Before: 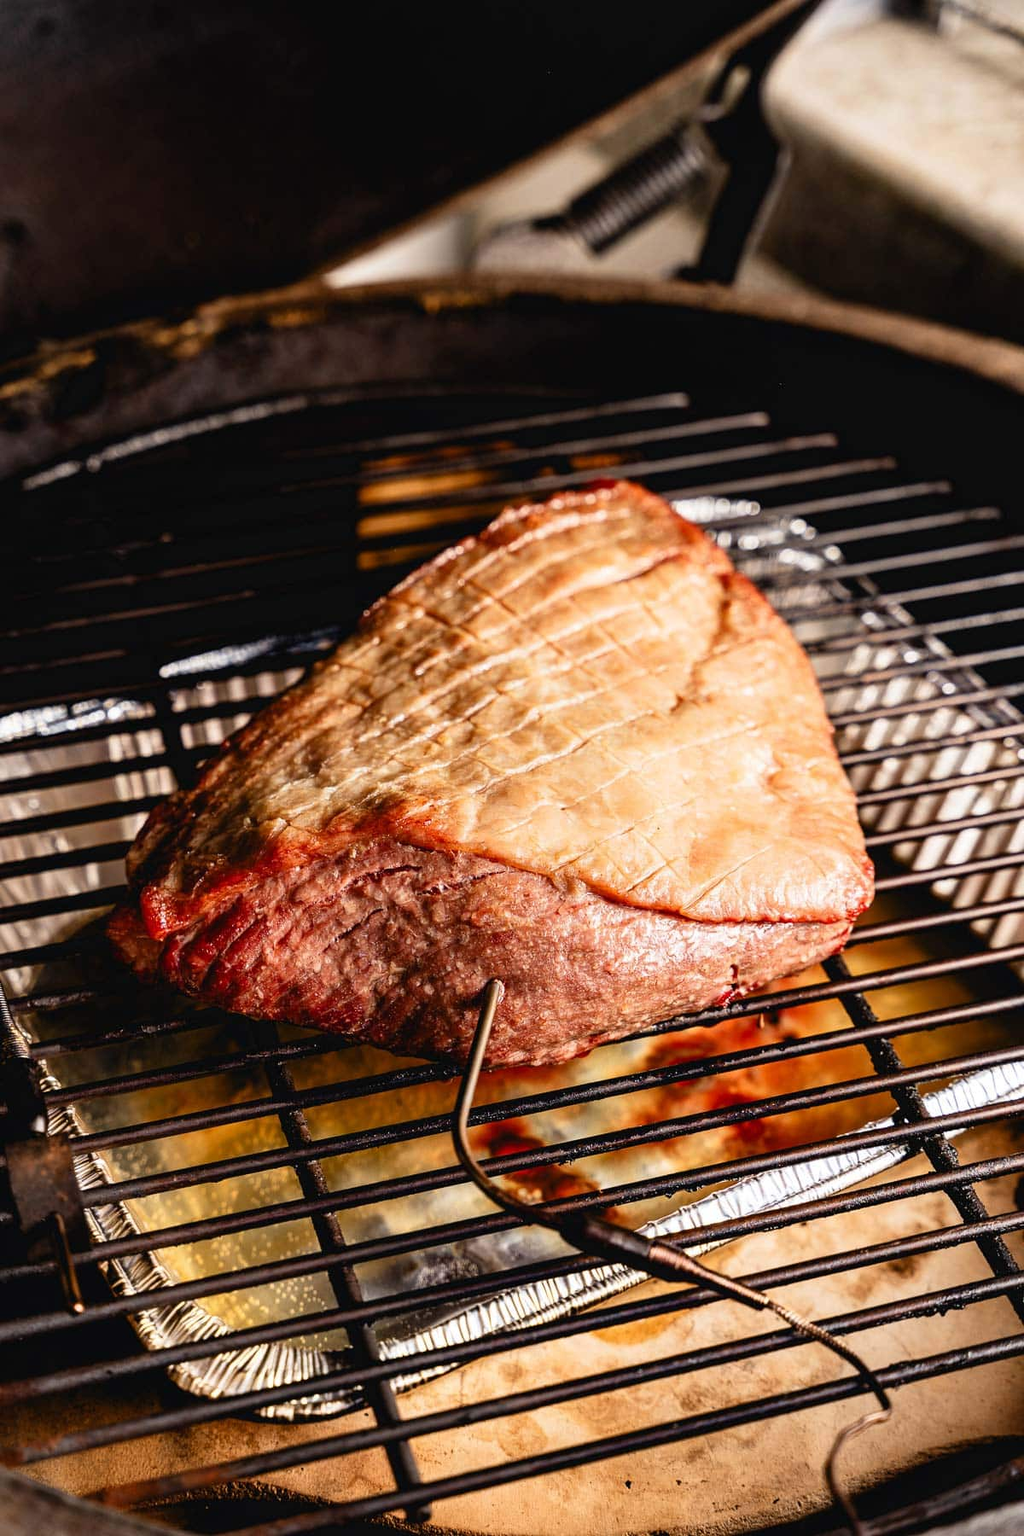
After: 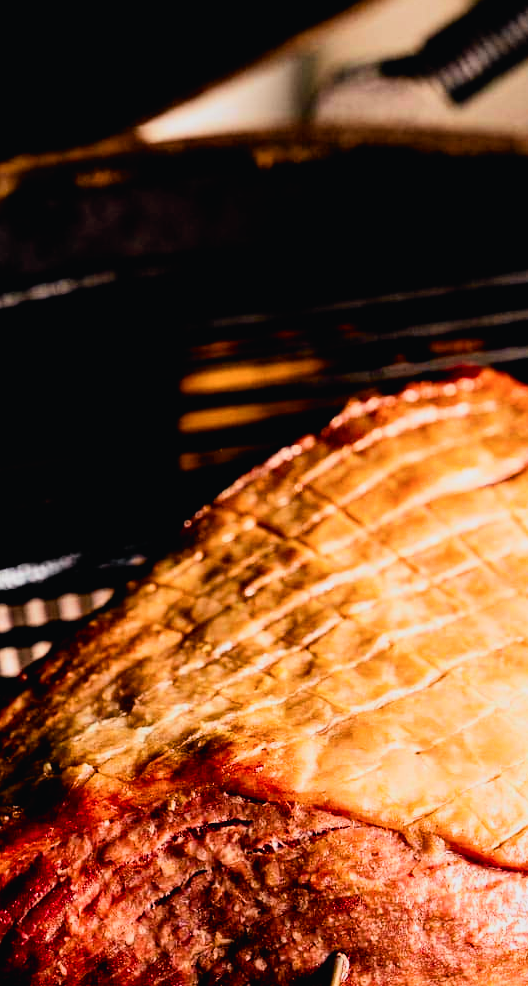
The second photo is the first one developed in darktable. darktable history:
filmic rgb: black relative exposure -5 EV, hardness 2.88, contrast 1.4, highlights saturation mix -30%
crop: left 20.248%, top 10.86%, right 35.675%, bottom 34.321%
white balance: emerald 1
color balance rgb: perceptual saturation grading › global saturation 30%, global vibrance 20%
tone curve: curves: ch0 [(0, 0.015) (0.037, 0.032) (0.131, 0.113) (0.275, 0.26) (0.497, 0.505) (0.617, 0.643) (0.704, 0.735) (0.813, 0.842) (0.911, 0.931) (0.997, 1)]; ch1 [(0, 0) (0.301, 0.3) (0.444, 0.438) (0.493, 0.494) (0.501, 0.5) (0.534, 0.543) (0.582, 0.605) (0.658, 0.687) (0.746, 0.79) (1, 1)]; ch2 [(0, 0) (0.246, 0.234) (0.36, 0.356) (0.415, 0.426) (0.476, 0.492) (0.502, 0.499) (0.525, 0.517) (0.533, 0.534) (0.586, 0.598) (0.634, 0.643) (0.706, 0.717) (0.853, 0.83) (1, 0.951)], color space Lab, independent channels, preserve colors none
